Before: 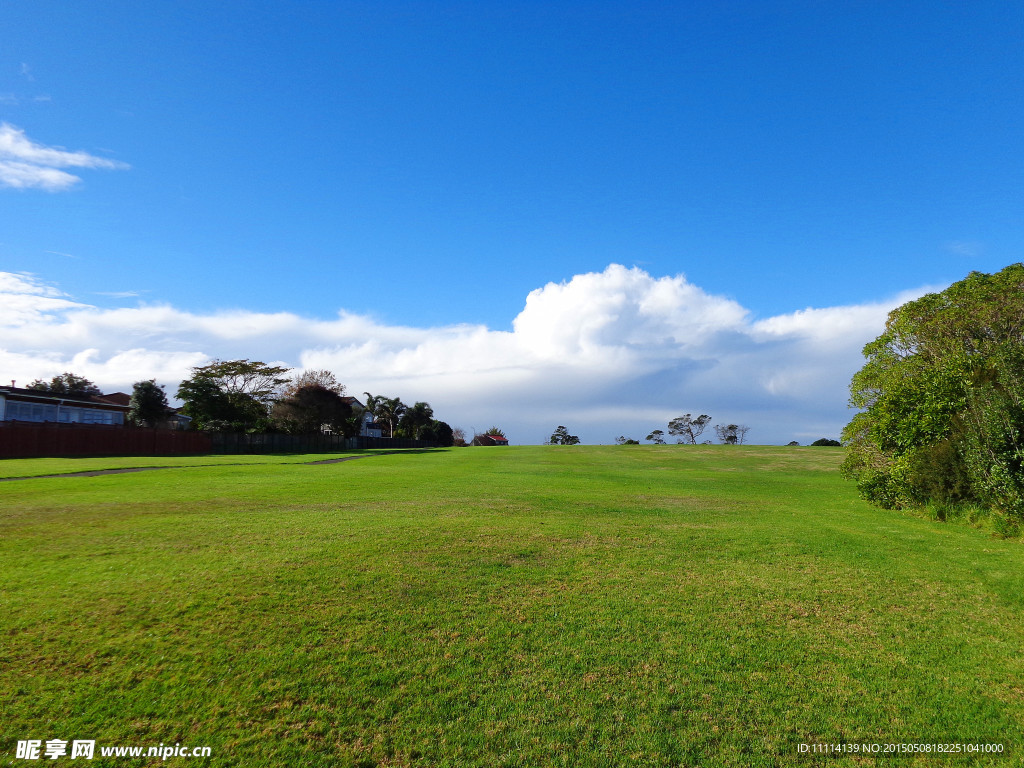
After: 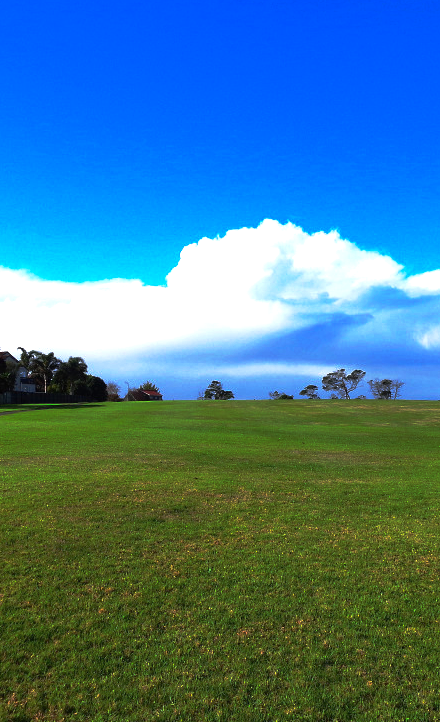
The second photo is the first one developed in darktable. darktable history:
base curve: curves: ch0 [(0, 0) (0.564, 0.291) (0.802, 0.731) (1, 1)], preserve colors none
exposure: black level correction 0, exposure 0.693 EV, compensate highlight preservation false
crop: left 33.856%, top 5.936%, right 23.09%
